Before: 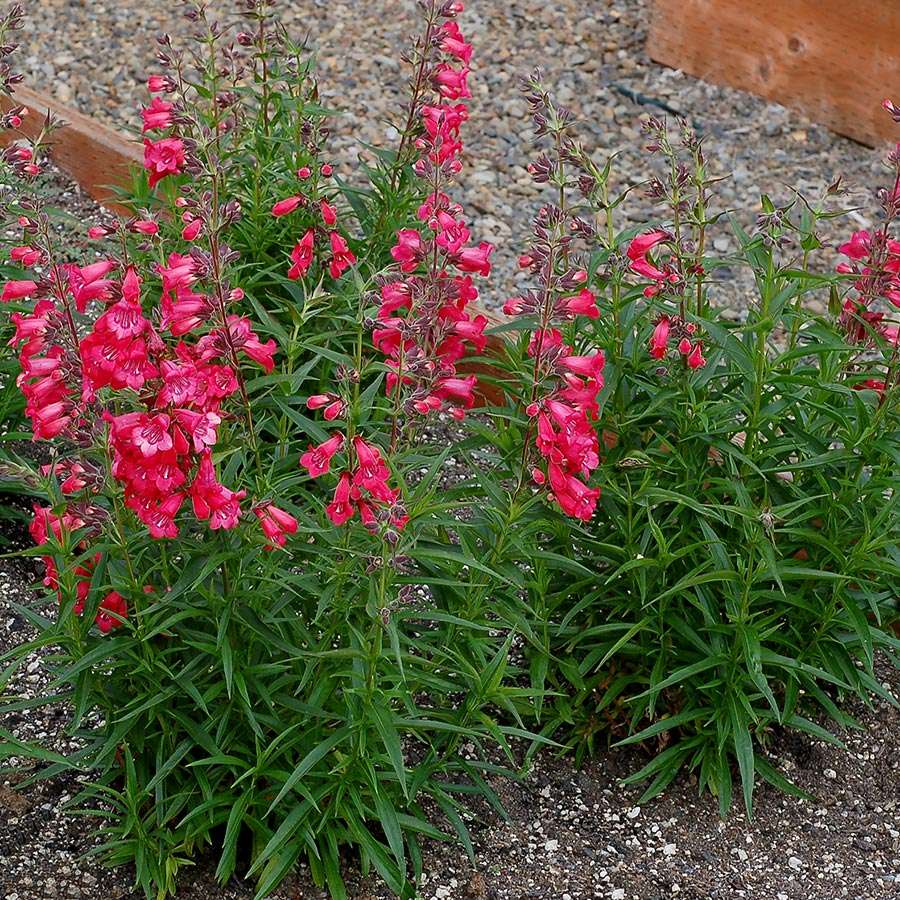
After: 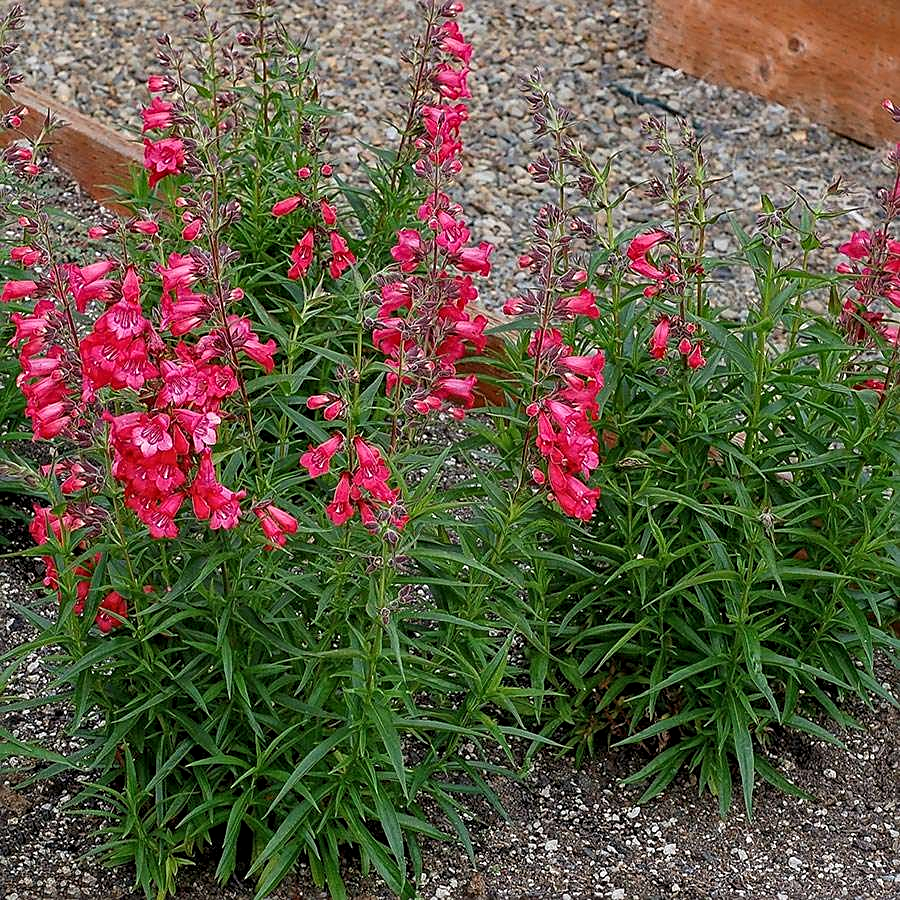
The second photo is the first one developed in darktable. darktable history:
local contrast: on, module defaults
shadows and highlights: shadows 25, highlights -23.41
sharpen: on, module defaults
